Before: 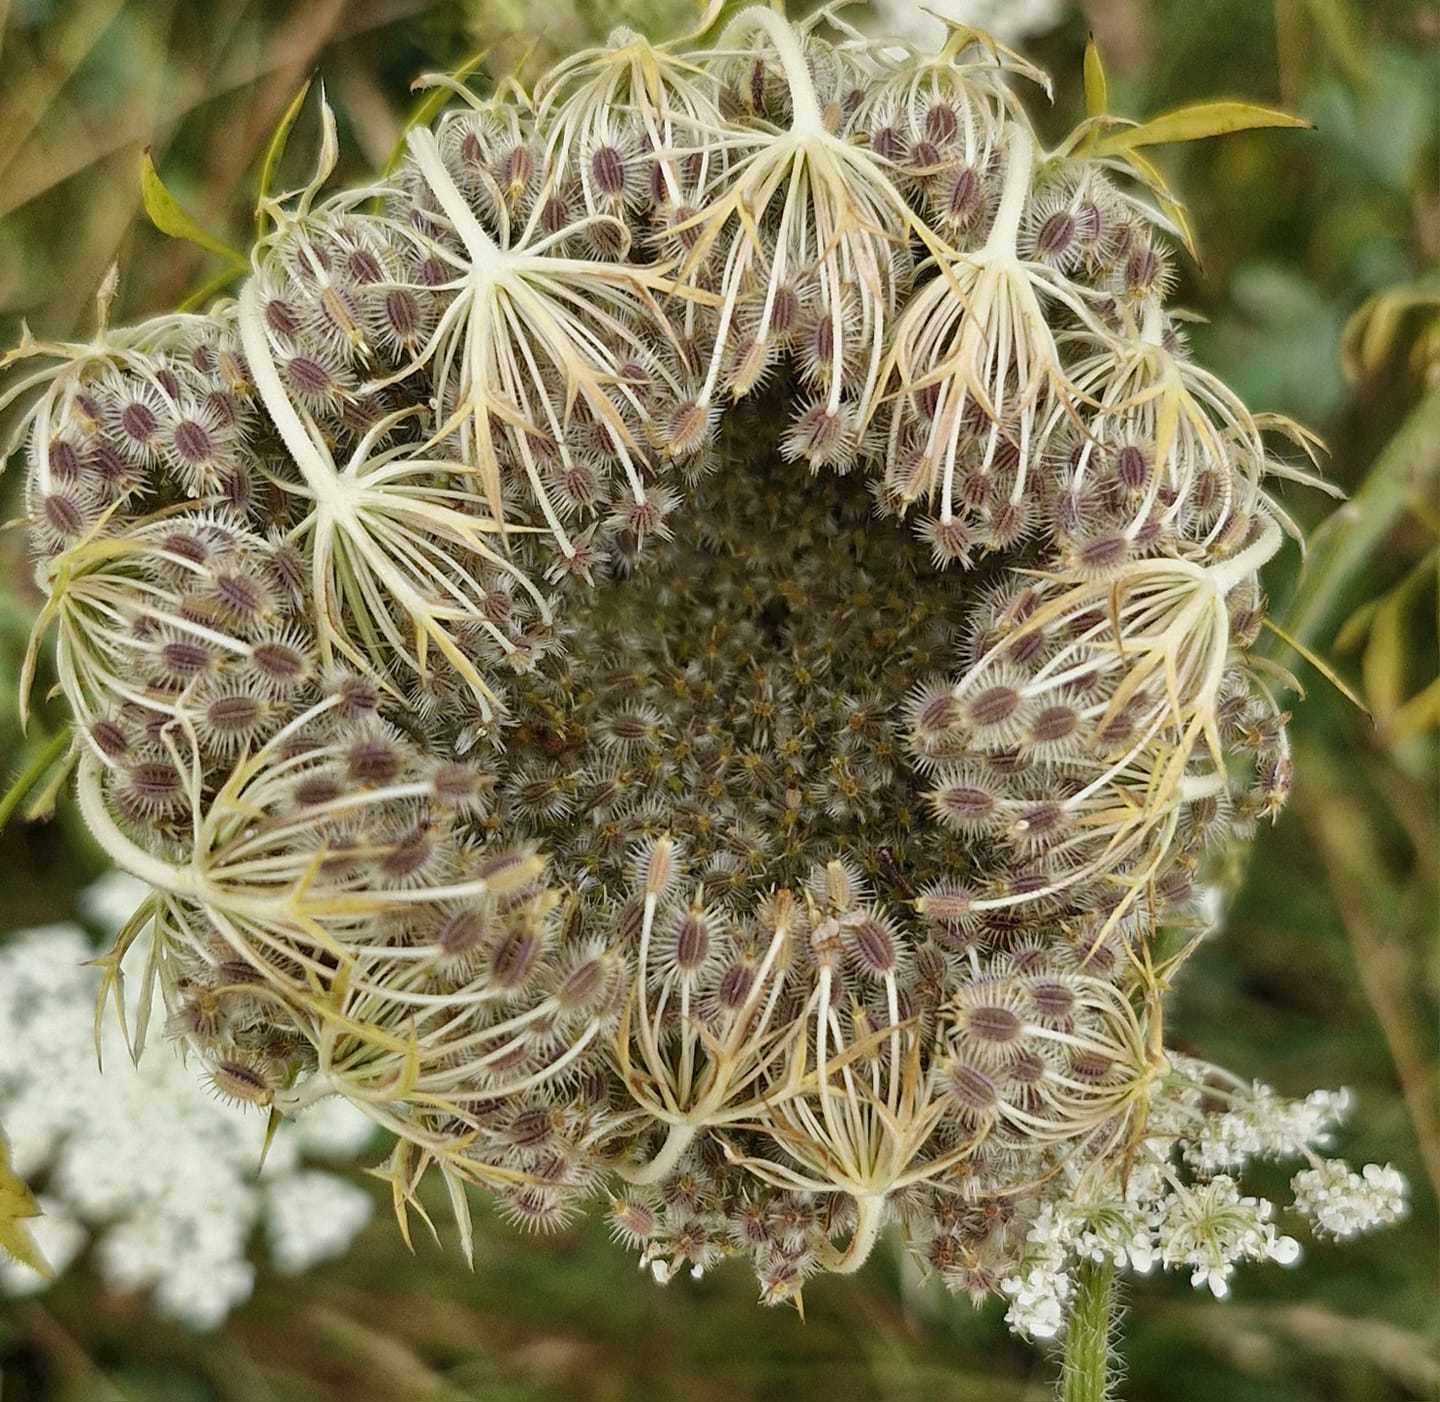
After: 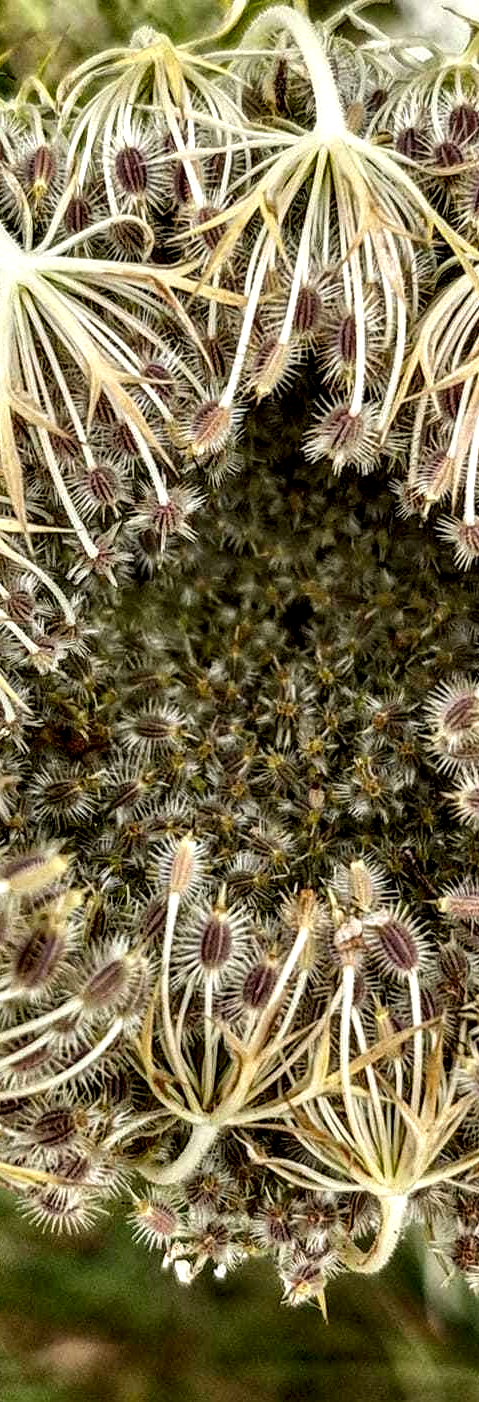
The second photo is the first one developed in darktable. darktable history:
crop: left 33.176%, right 33.521%
local contrast: detail 202%
